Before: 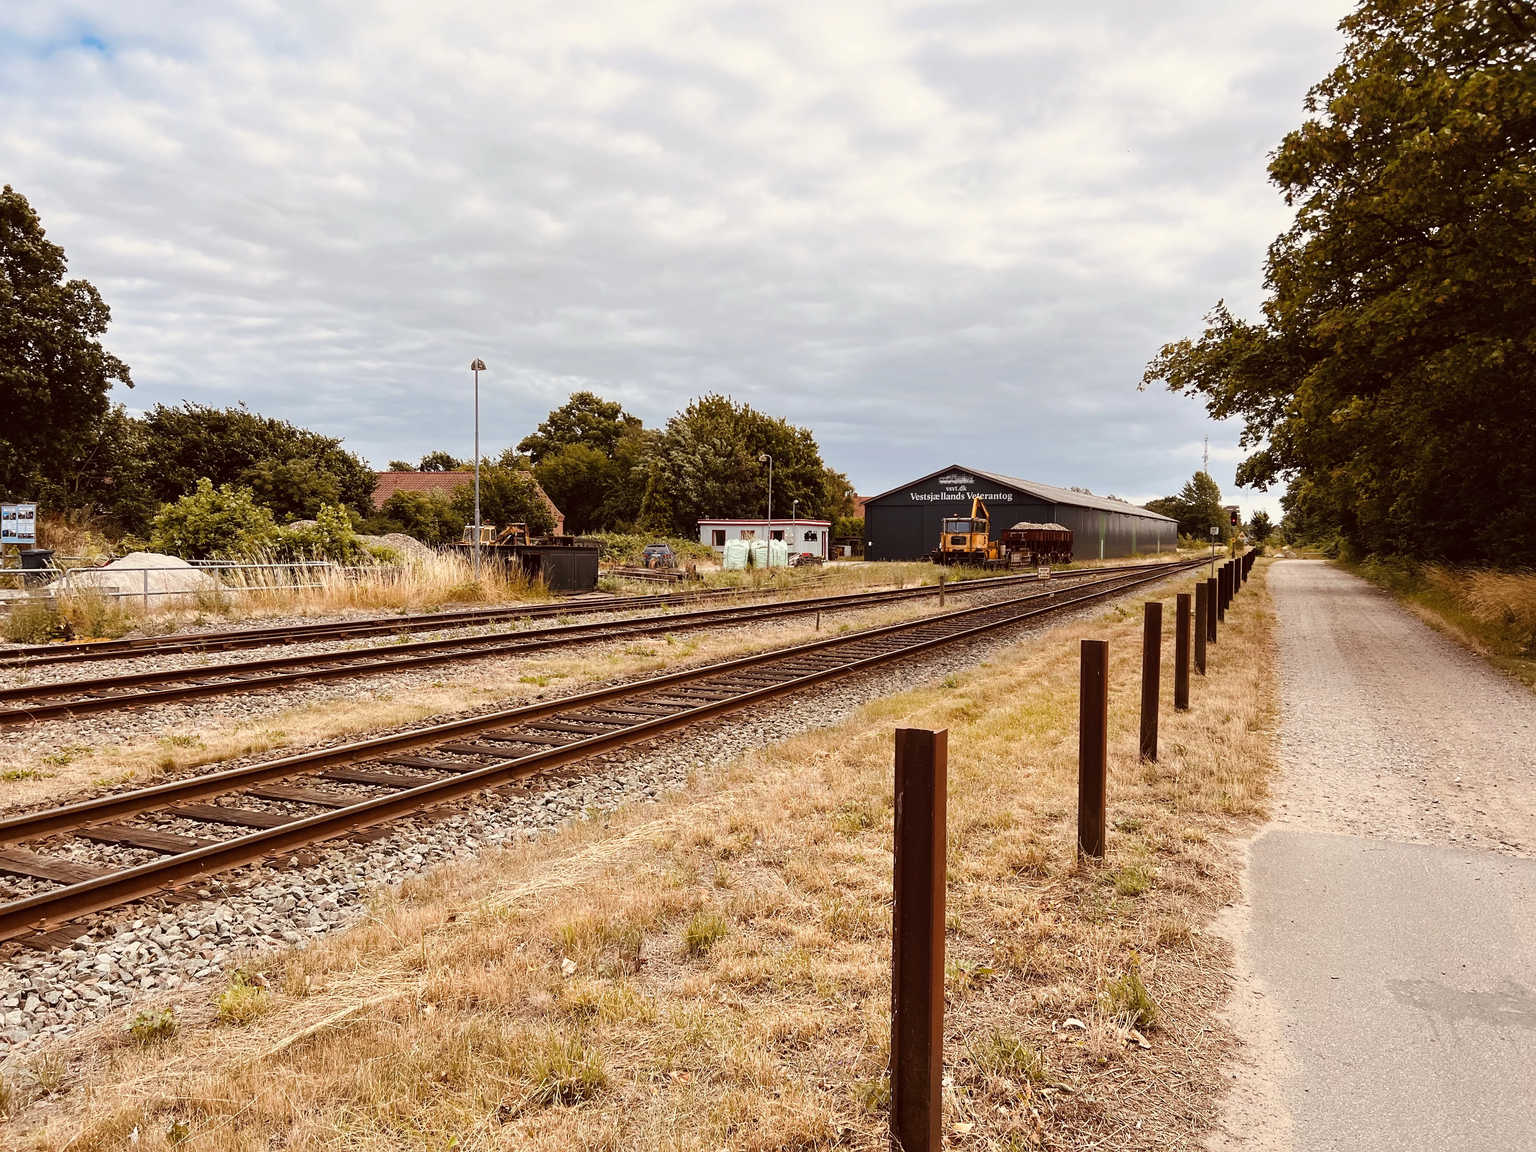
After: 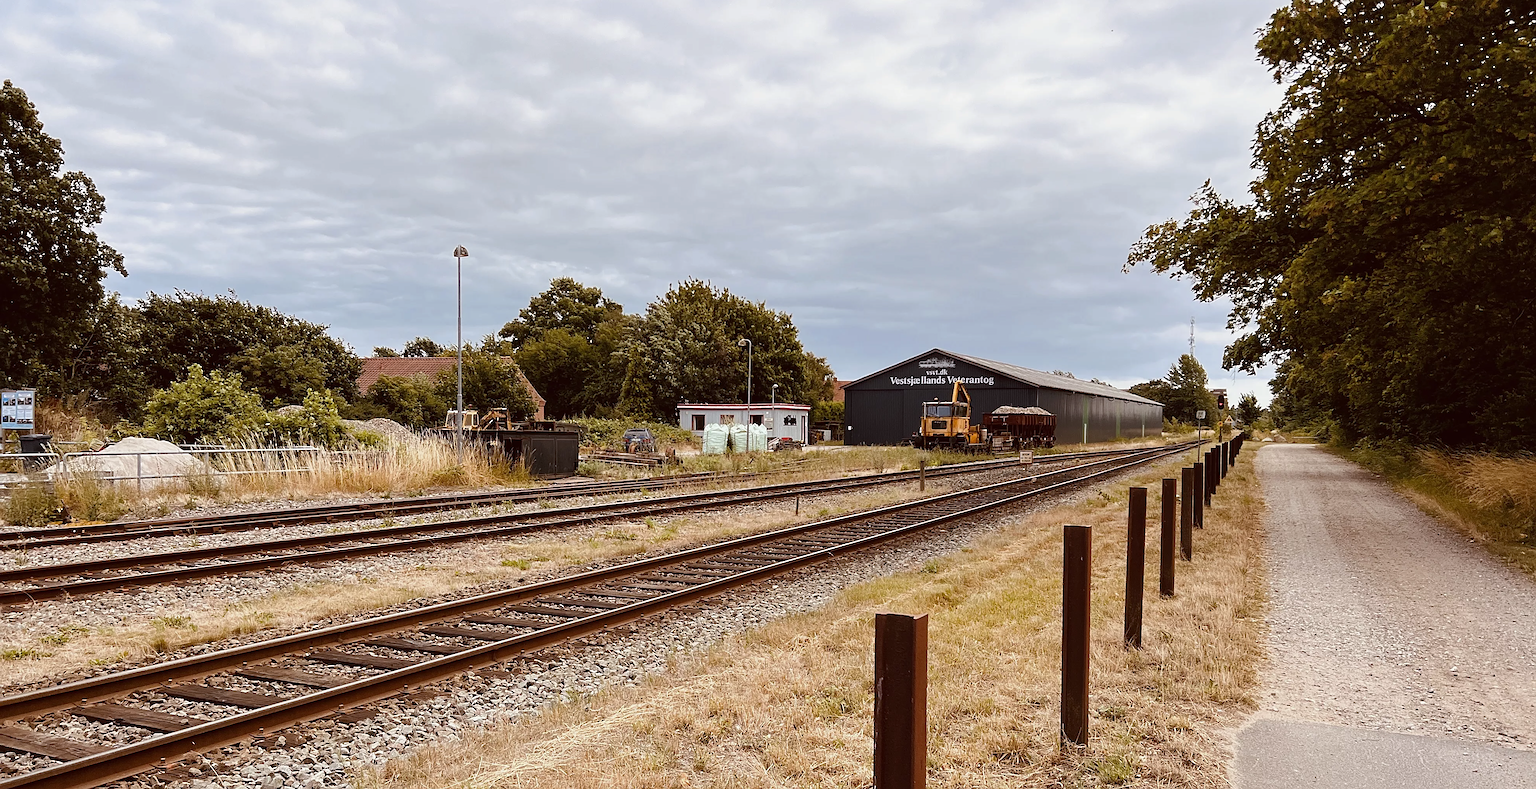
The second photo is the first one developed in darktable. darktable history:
white balance: red 0.976, blue 1.04
sharpen: on, module defaults
rotate and perspective: lens shift (horizontal) -0.055, automatic cropping off
tone curve: curves: ch0 [(0, 0) (0.915, 0.89) (1, 1)]
crop: top 11.166%, bottom 22.168%
